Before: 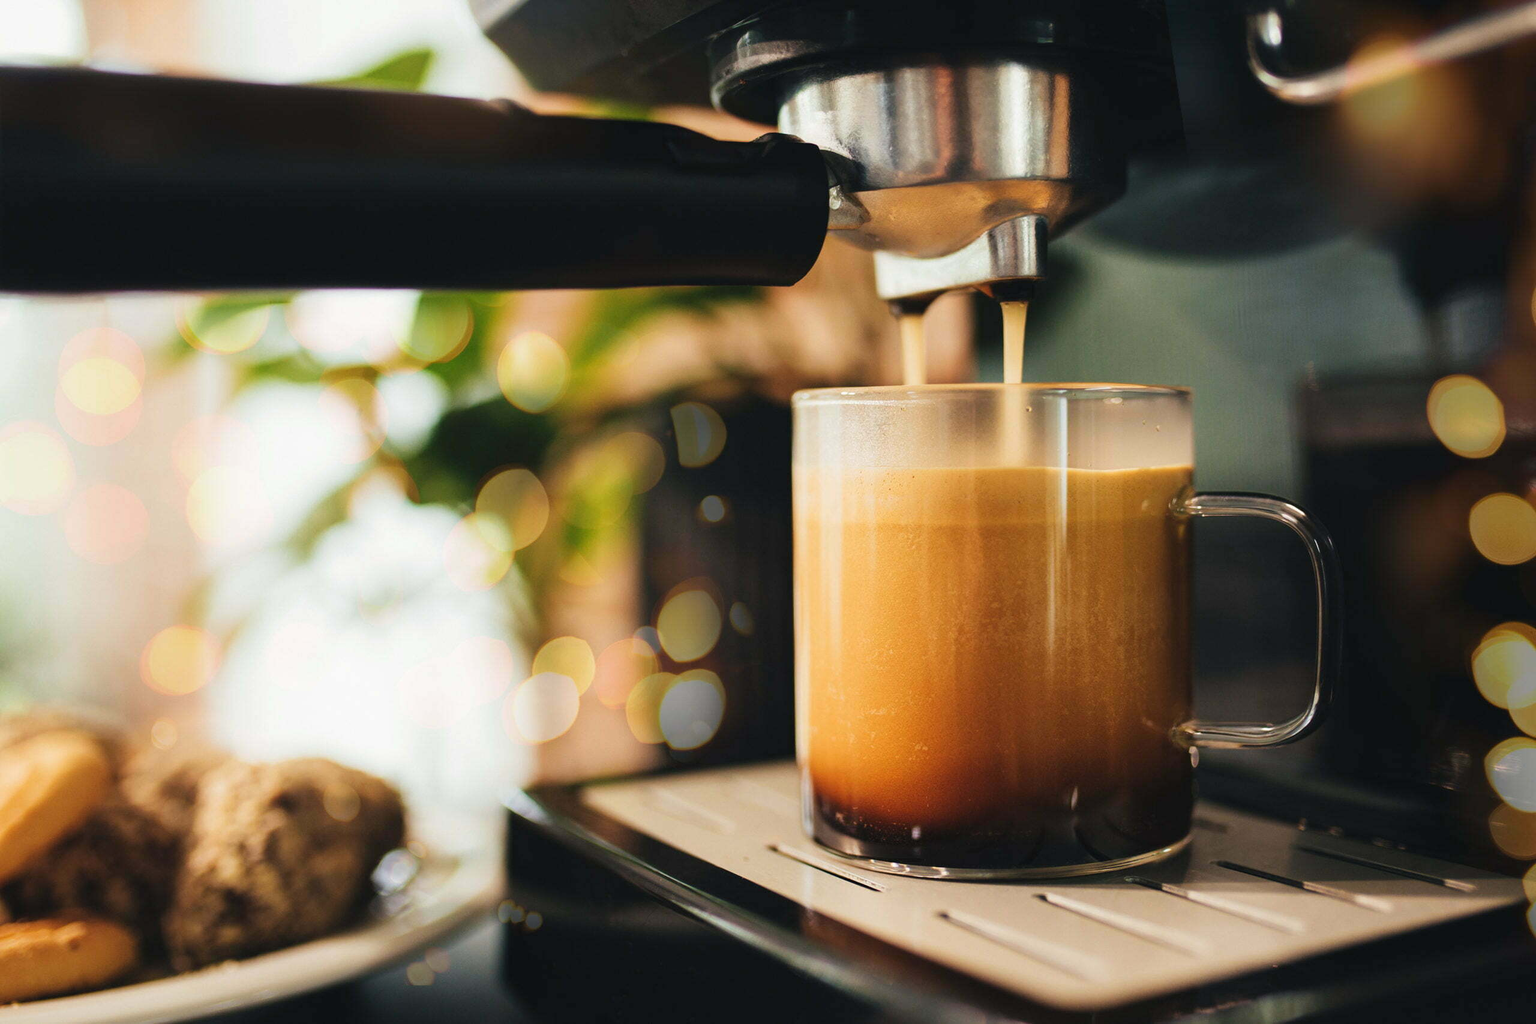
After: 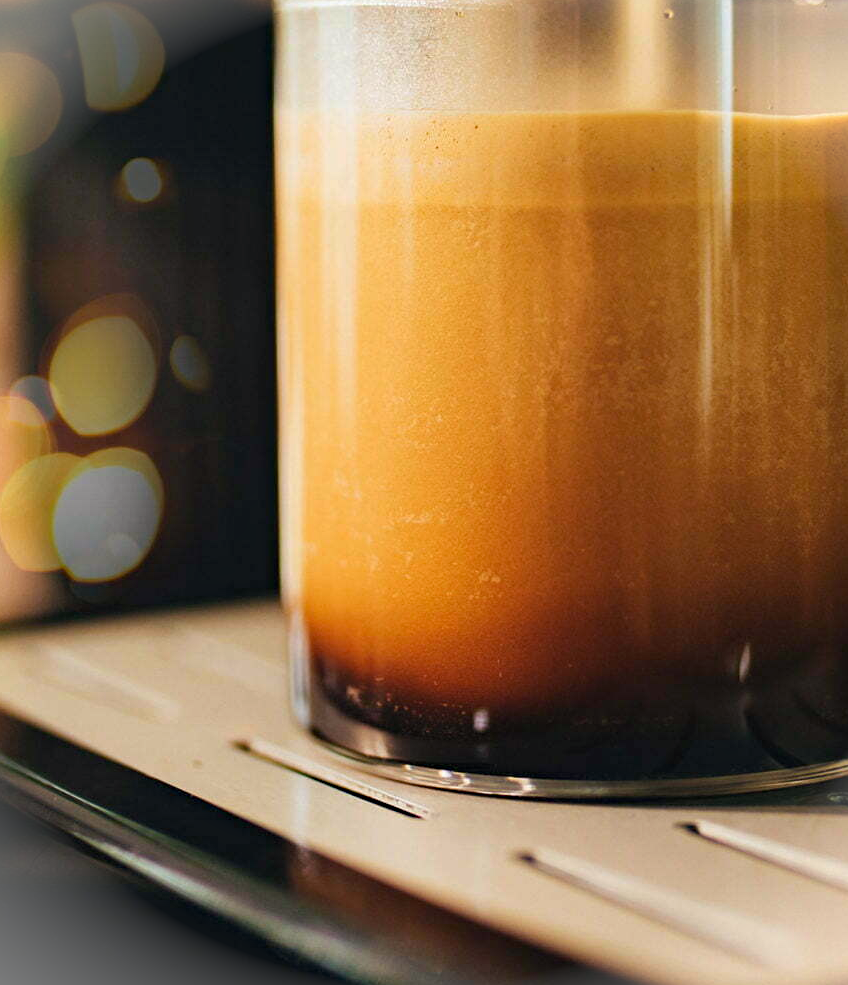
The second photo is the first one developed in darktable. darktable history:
haze removal: compatibility mode true, adaptive false
vignetting: fall-off start 100%, brightness 0.3, saturation 0
crop: left 40.878%, top 39.176%, right 25.993%, bottom 3.081%
